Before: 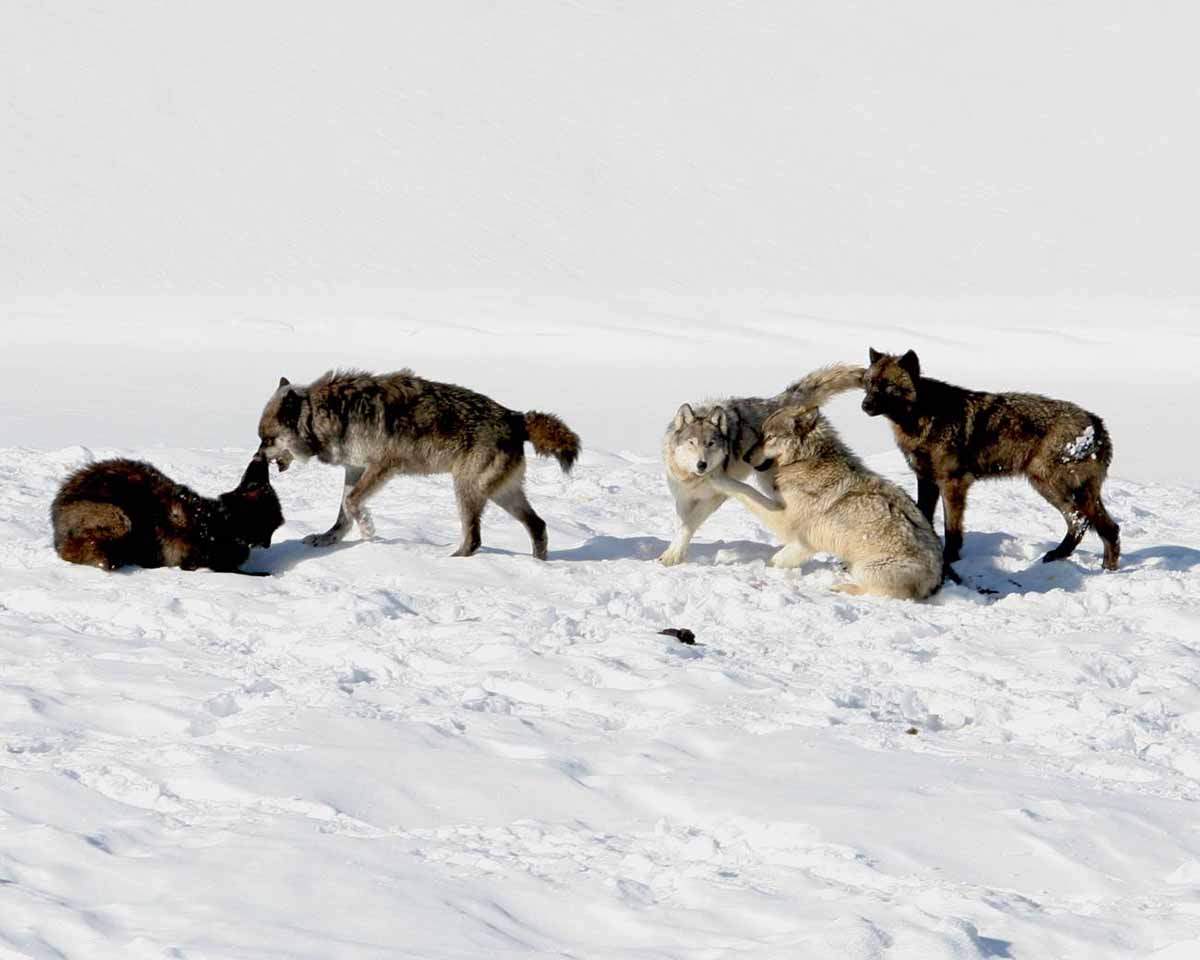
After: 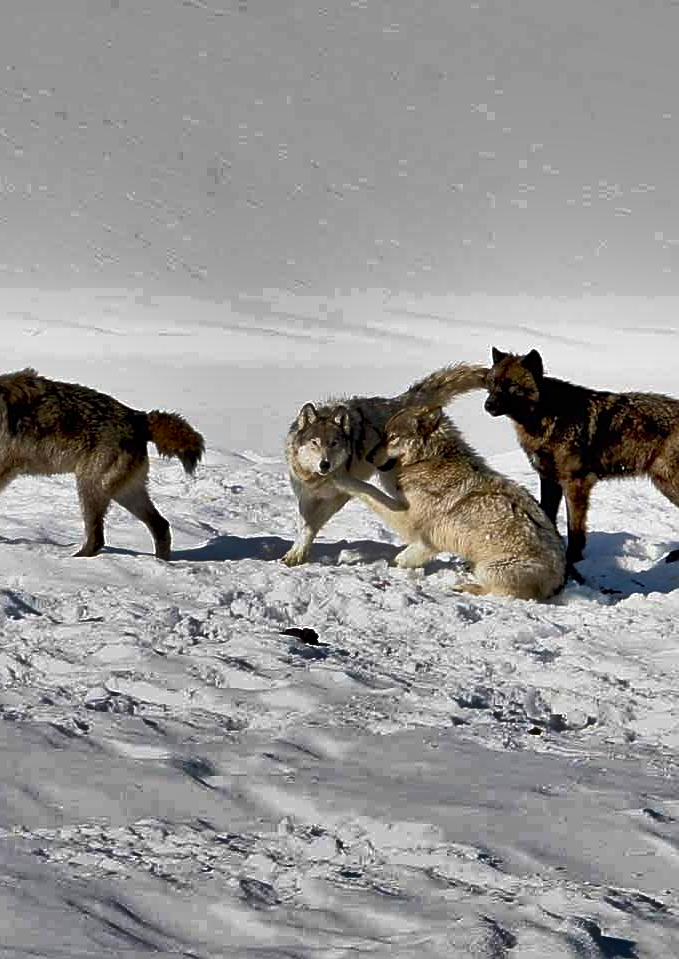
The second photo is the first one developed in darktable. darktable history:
white balance: emerald 1
sharpen: on, module defaults
shadows and highlights: shadows 20.91, highlights -82.73, soften with gaussian
crop: left 31.458%, top 0%, right 11.876%
